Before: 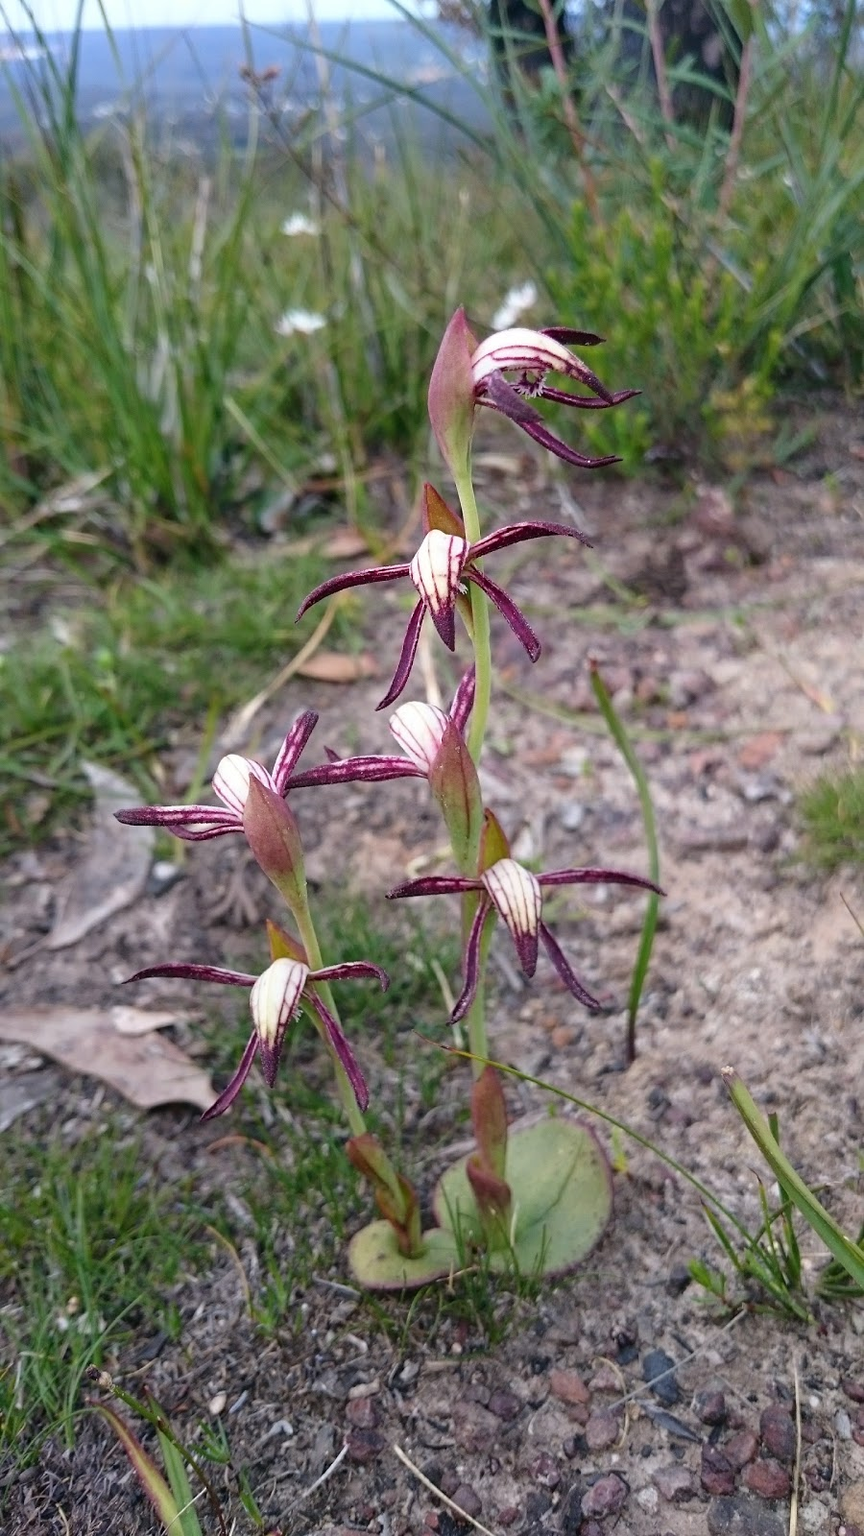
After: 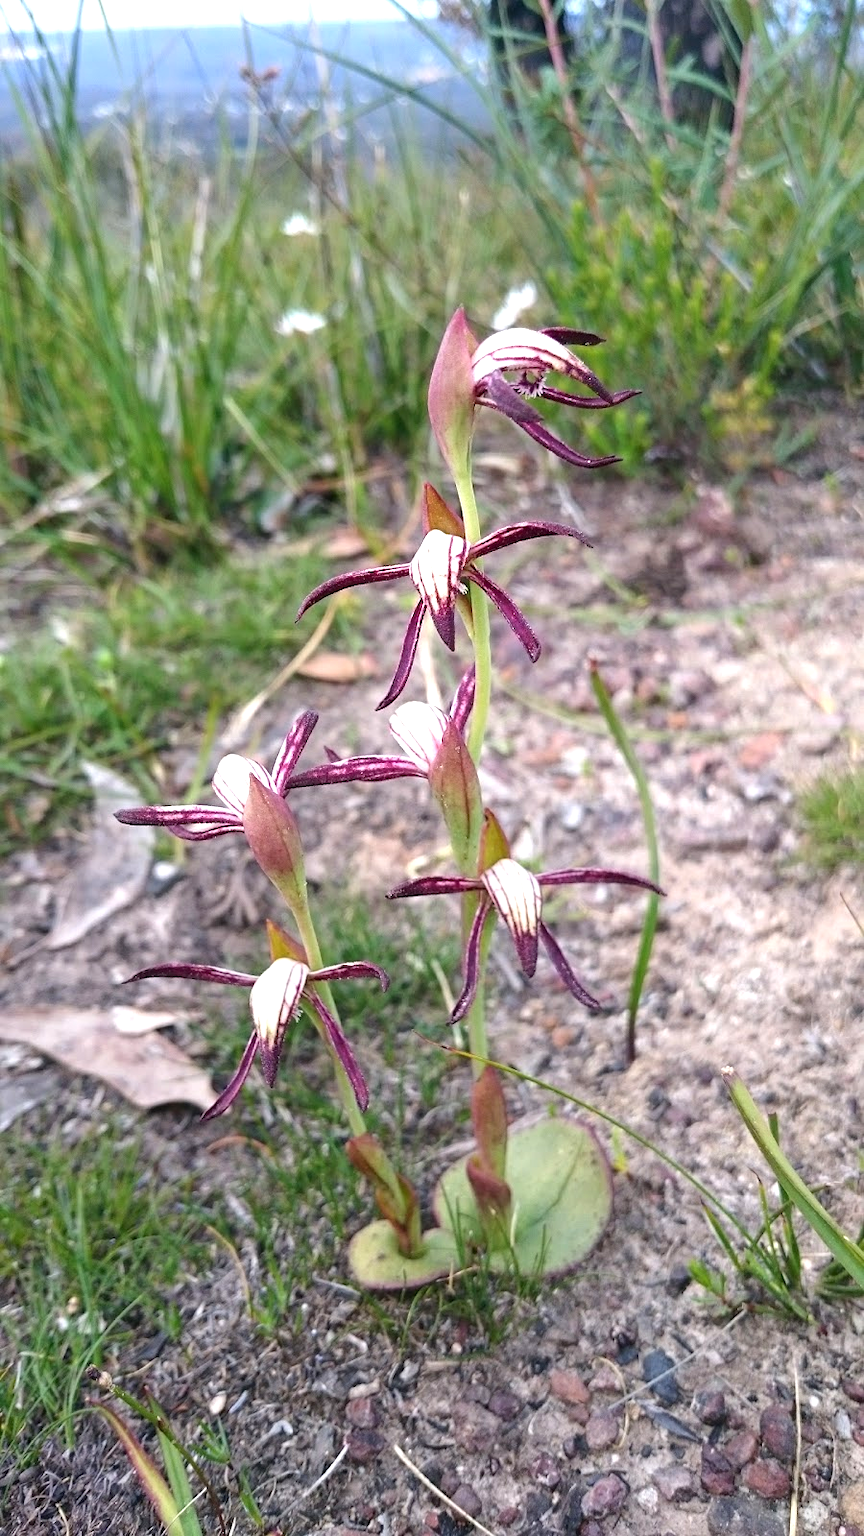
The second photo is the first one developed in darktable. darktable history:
exposure: exposure 0.763 EV, compensate highlight preservation false
